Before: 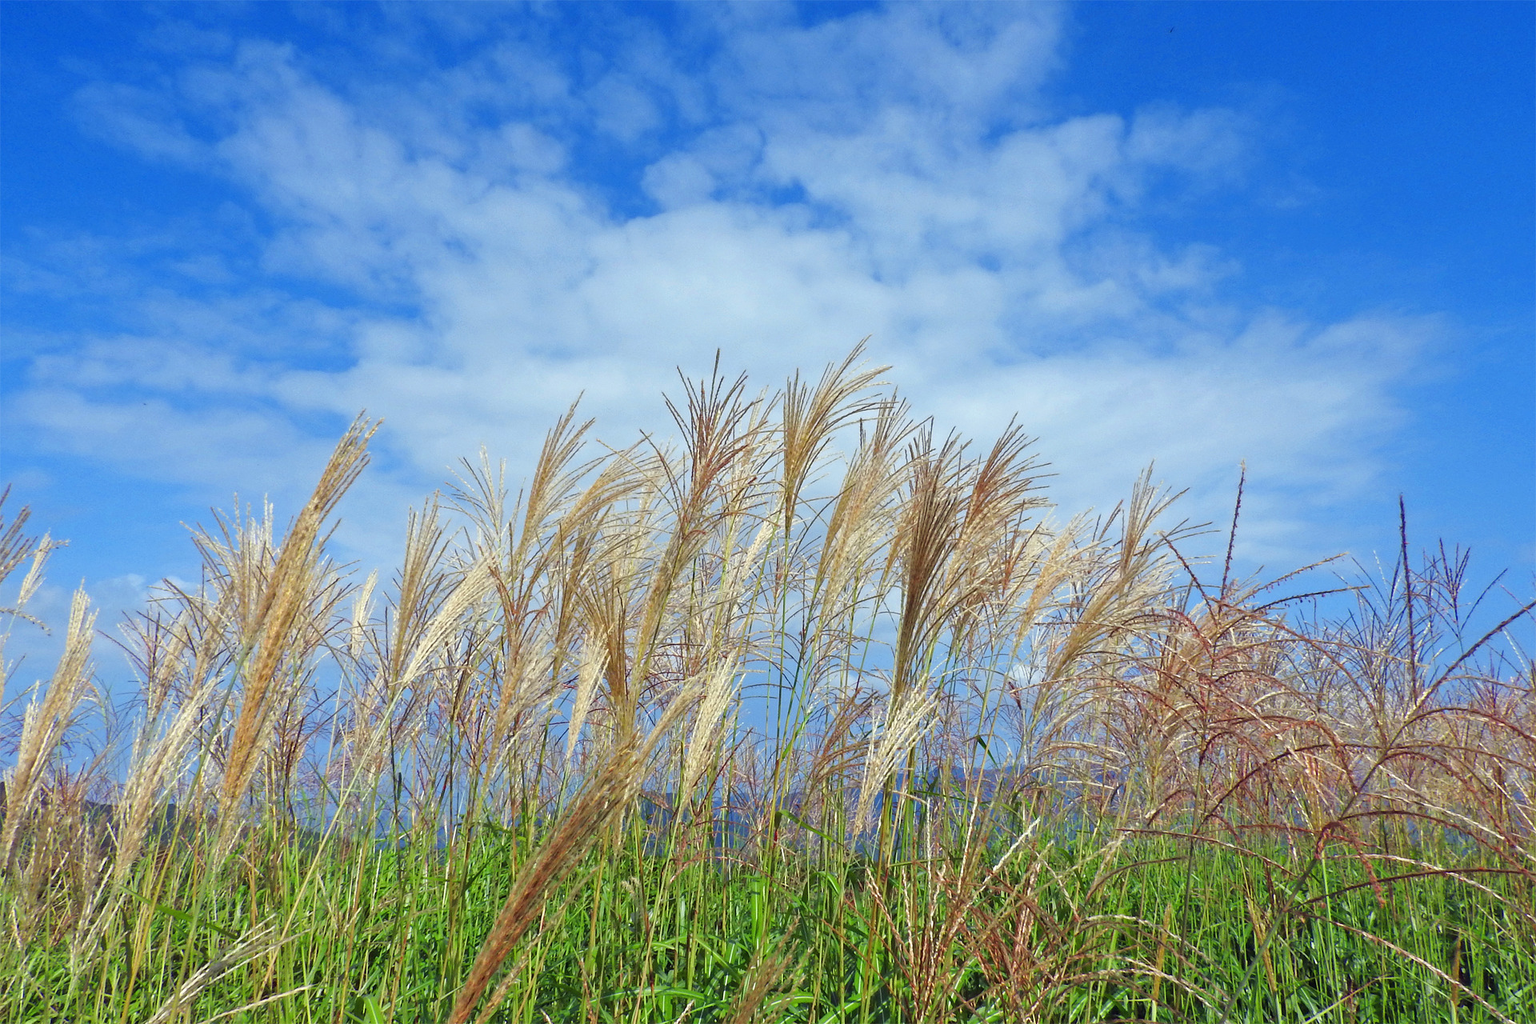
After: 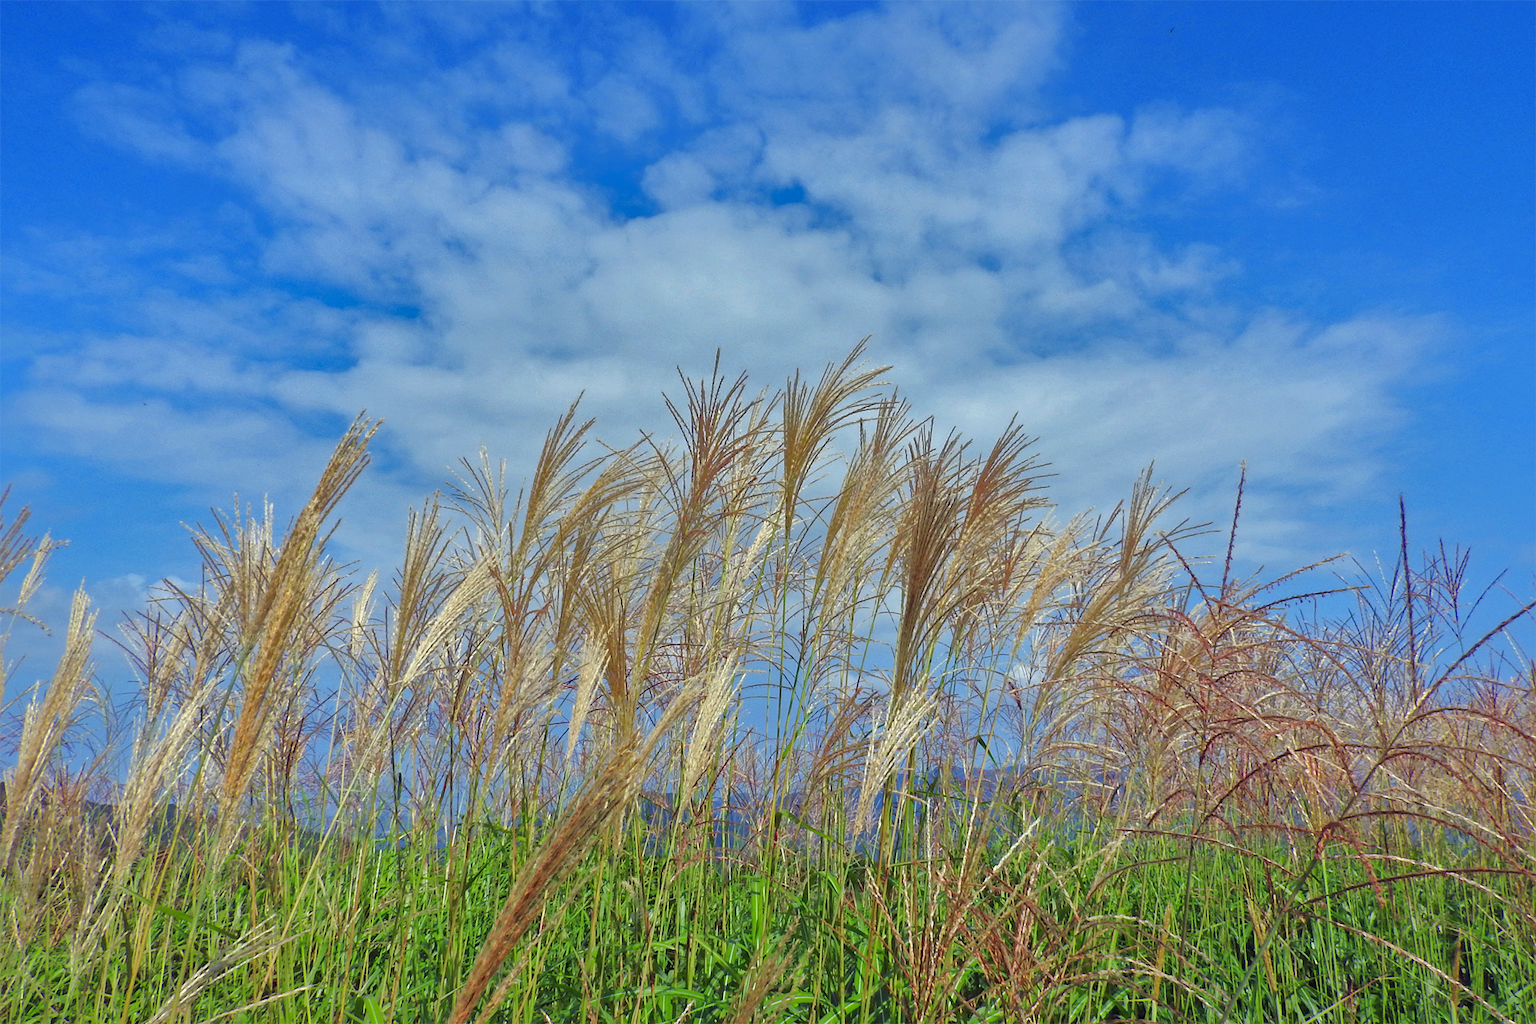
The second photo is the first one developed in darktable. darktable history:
shadows and highlights: shadows 25.83, highlights -70.85
